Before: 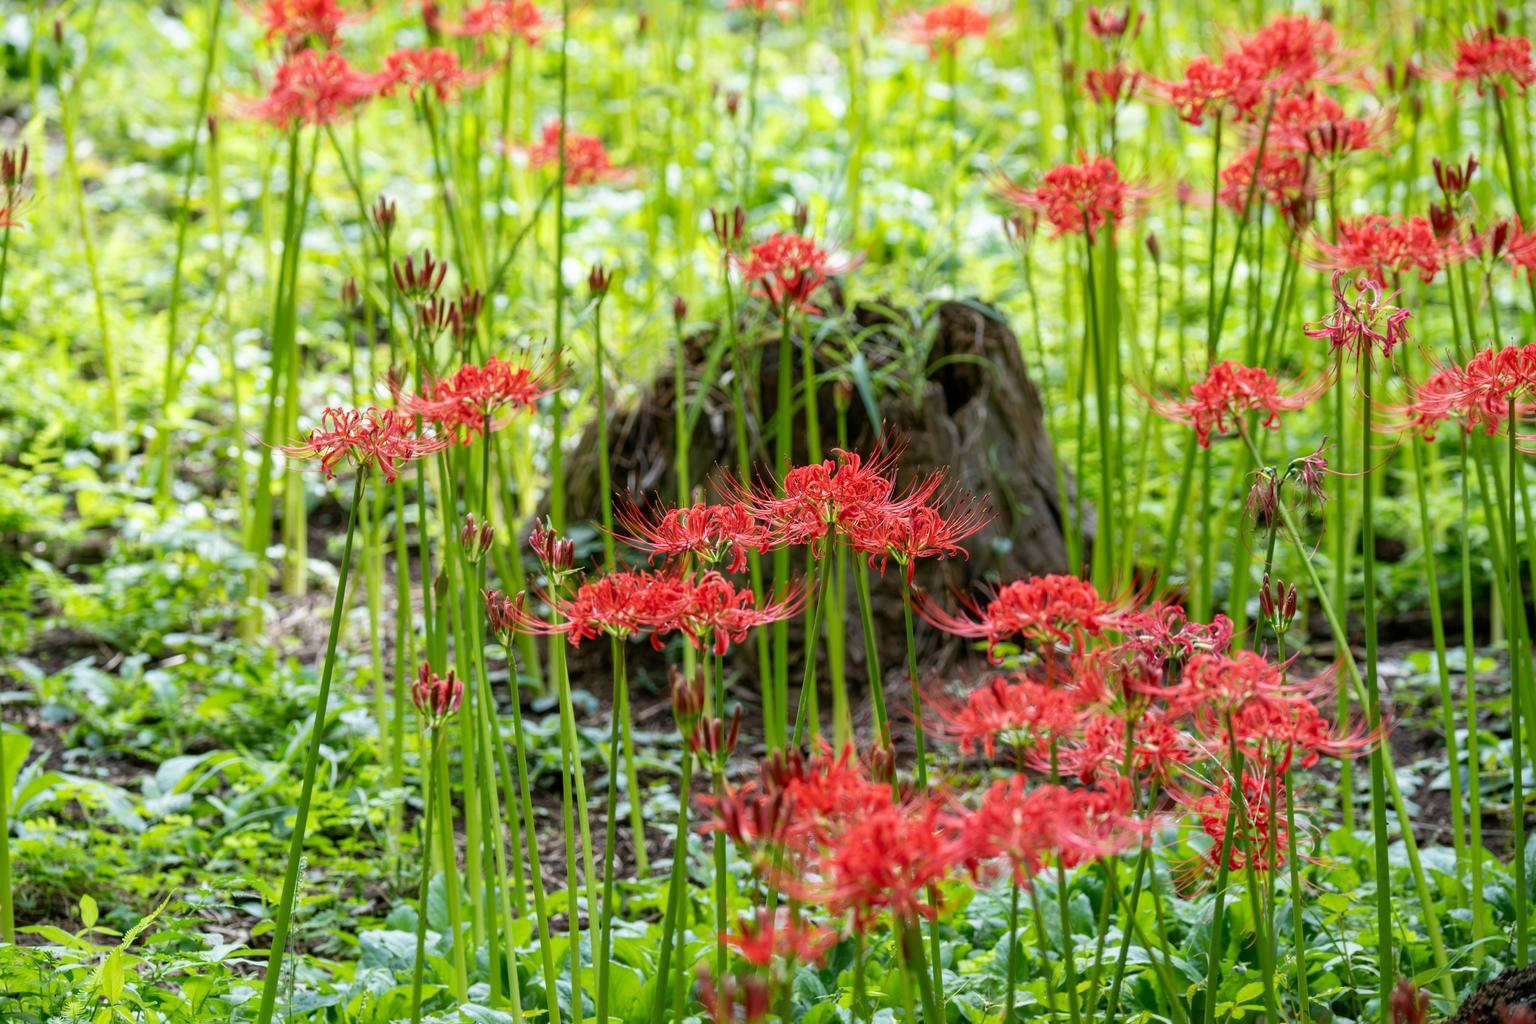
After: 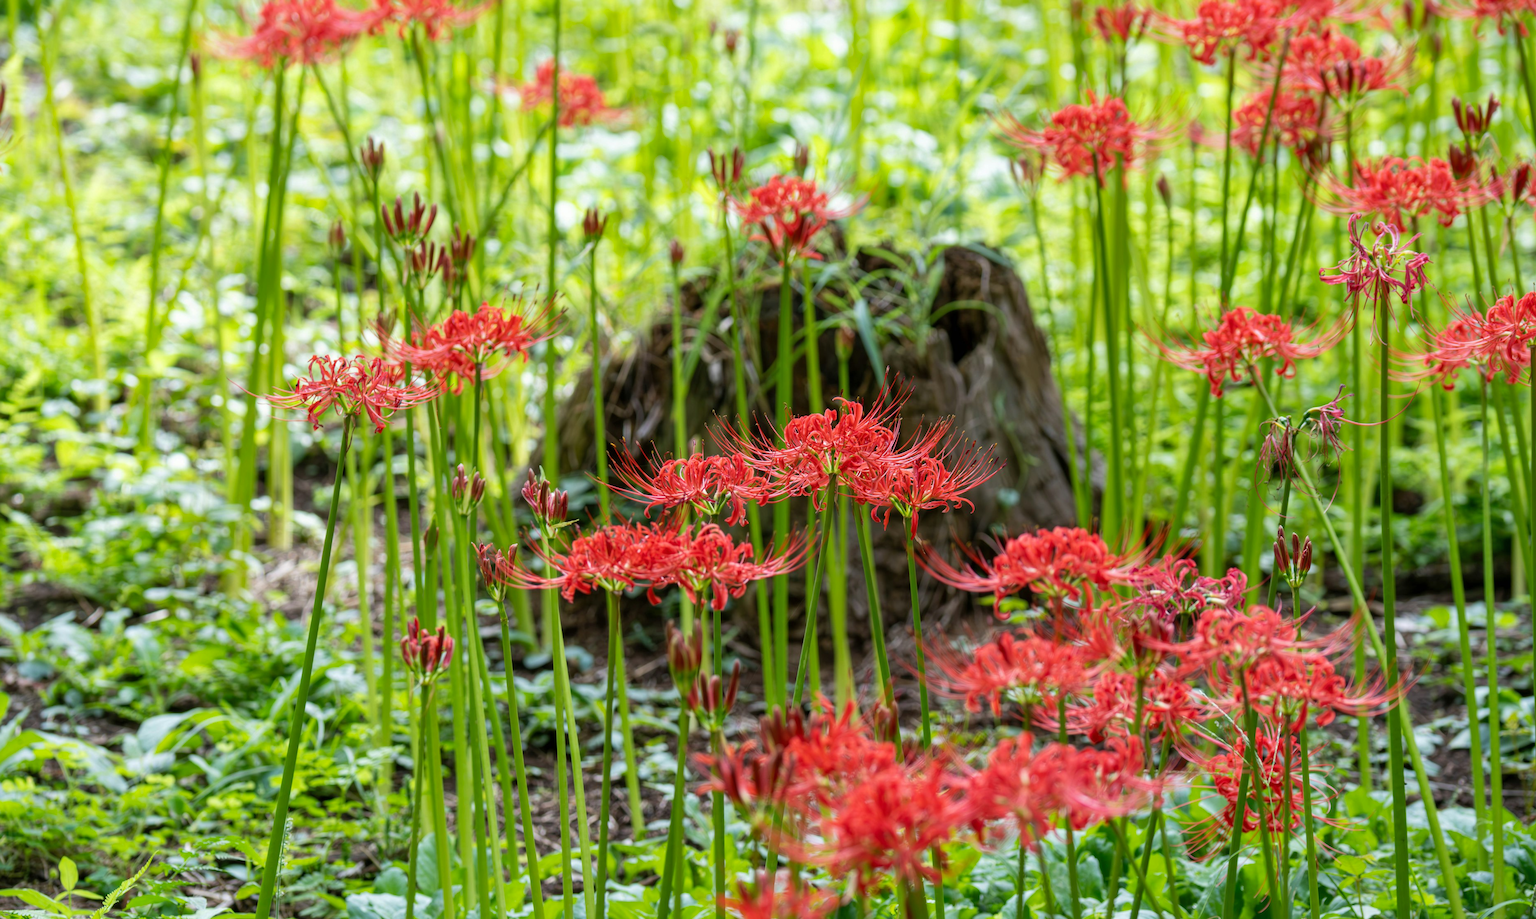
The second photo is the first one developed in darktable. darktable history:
shadows and highlights: shadows 25, highlights -25
crop: left 1.507%, top 6.147%, right 1.379%, bottom 6.637%
